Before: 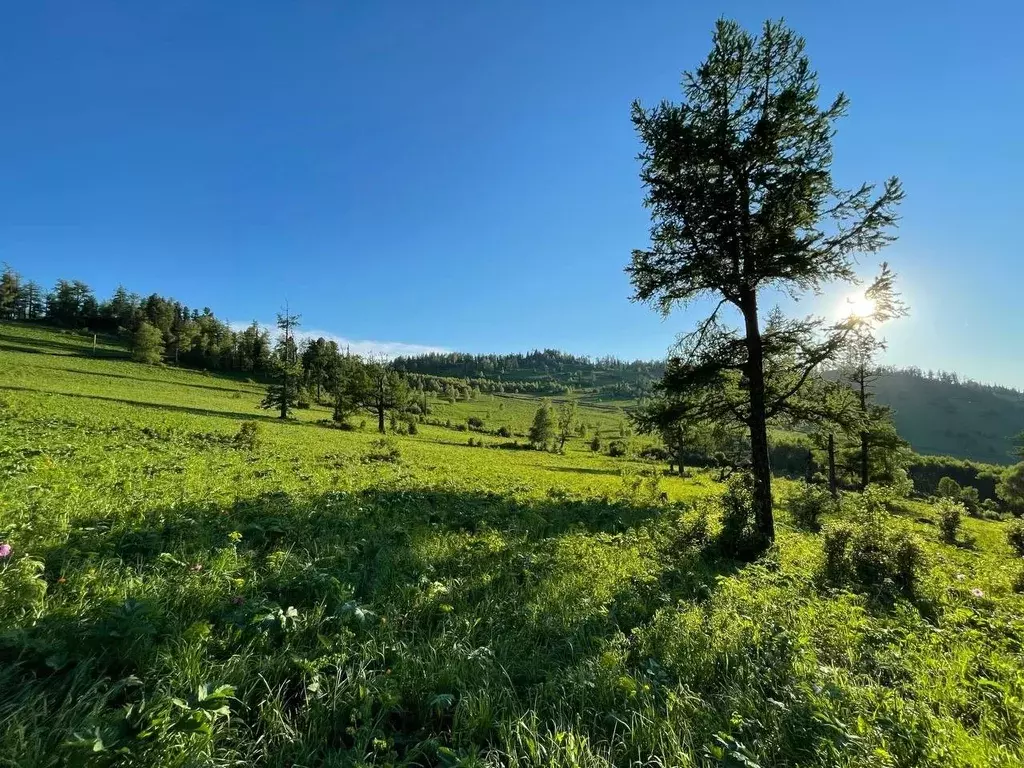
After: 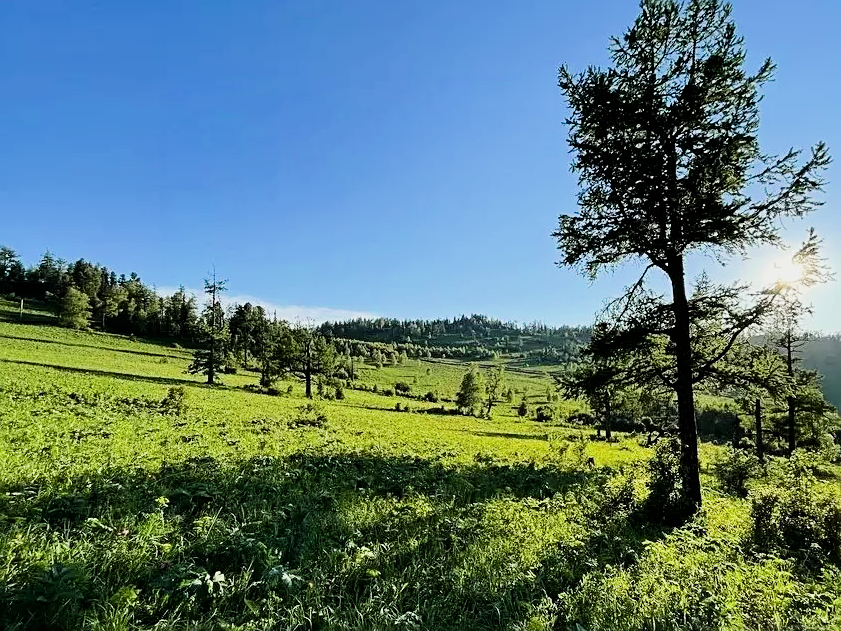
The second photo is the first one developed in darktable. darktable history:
crop and rotate: left 7.196%, top 4.574%, right 10.605%, bottom 13.178%
sharpen: on, module defaults
filmic rgb: black relative exposure -7.5 EV, white relative exposure 5 EV, hardness 3.31, contrast 1.3, contrast in shadows safe
exposure: black level correction 0.001, exposure 0.5 EV, compensate exposure bias true, compensate highlight preservation false
